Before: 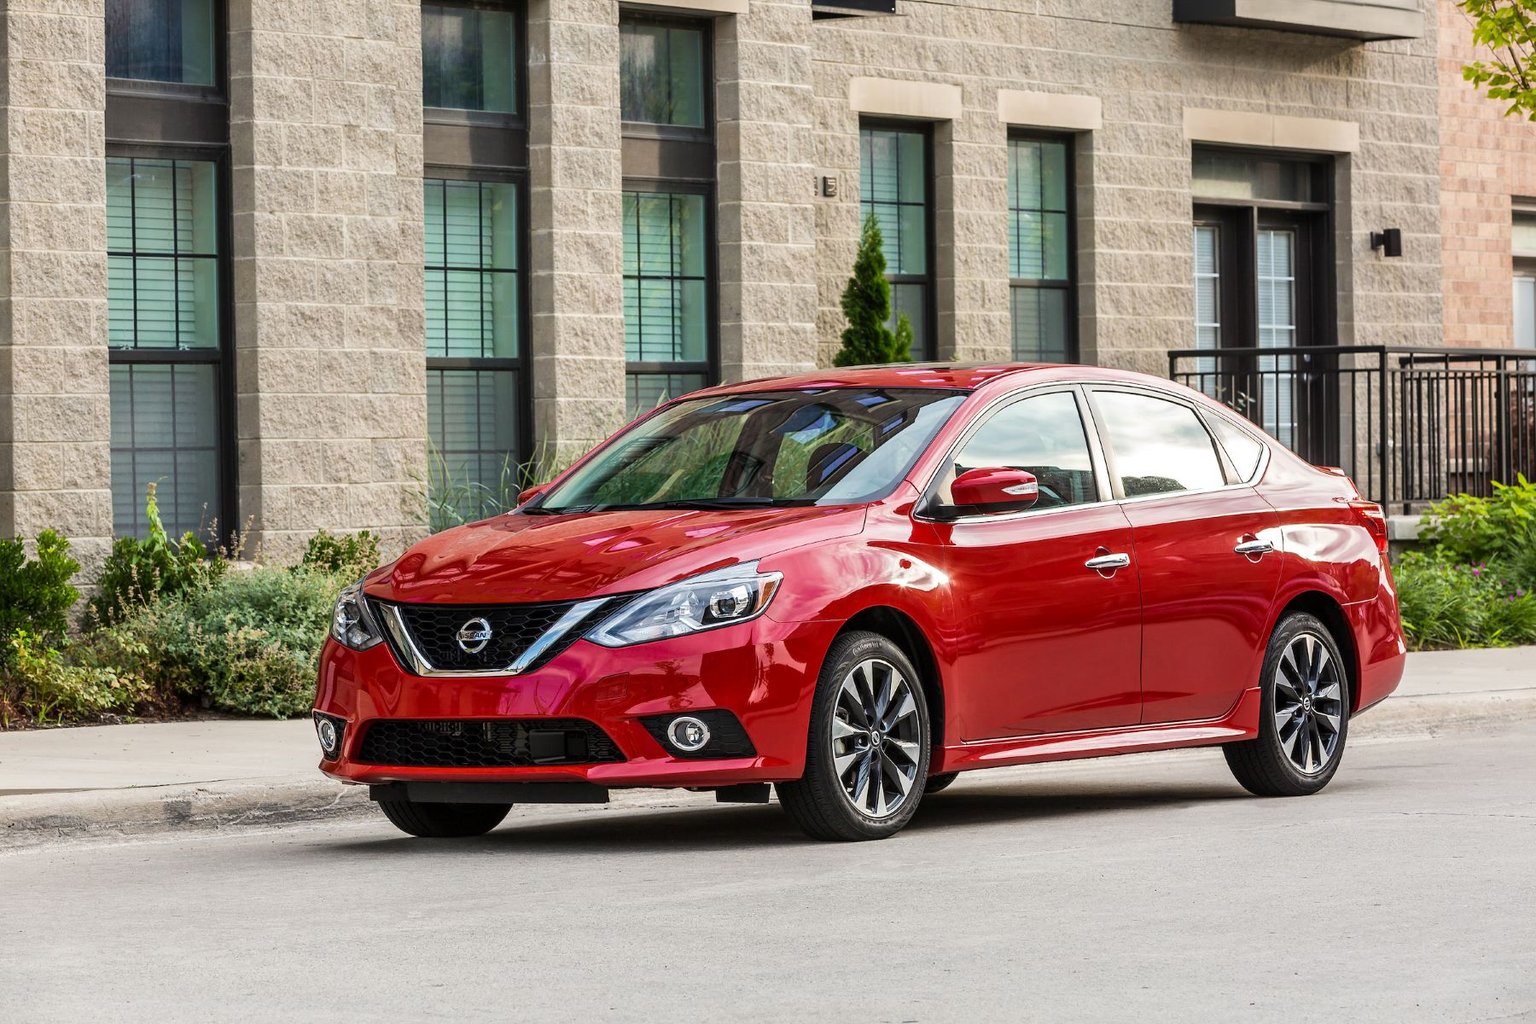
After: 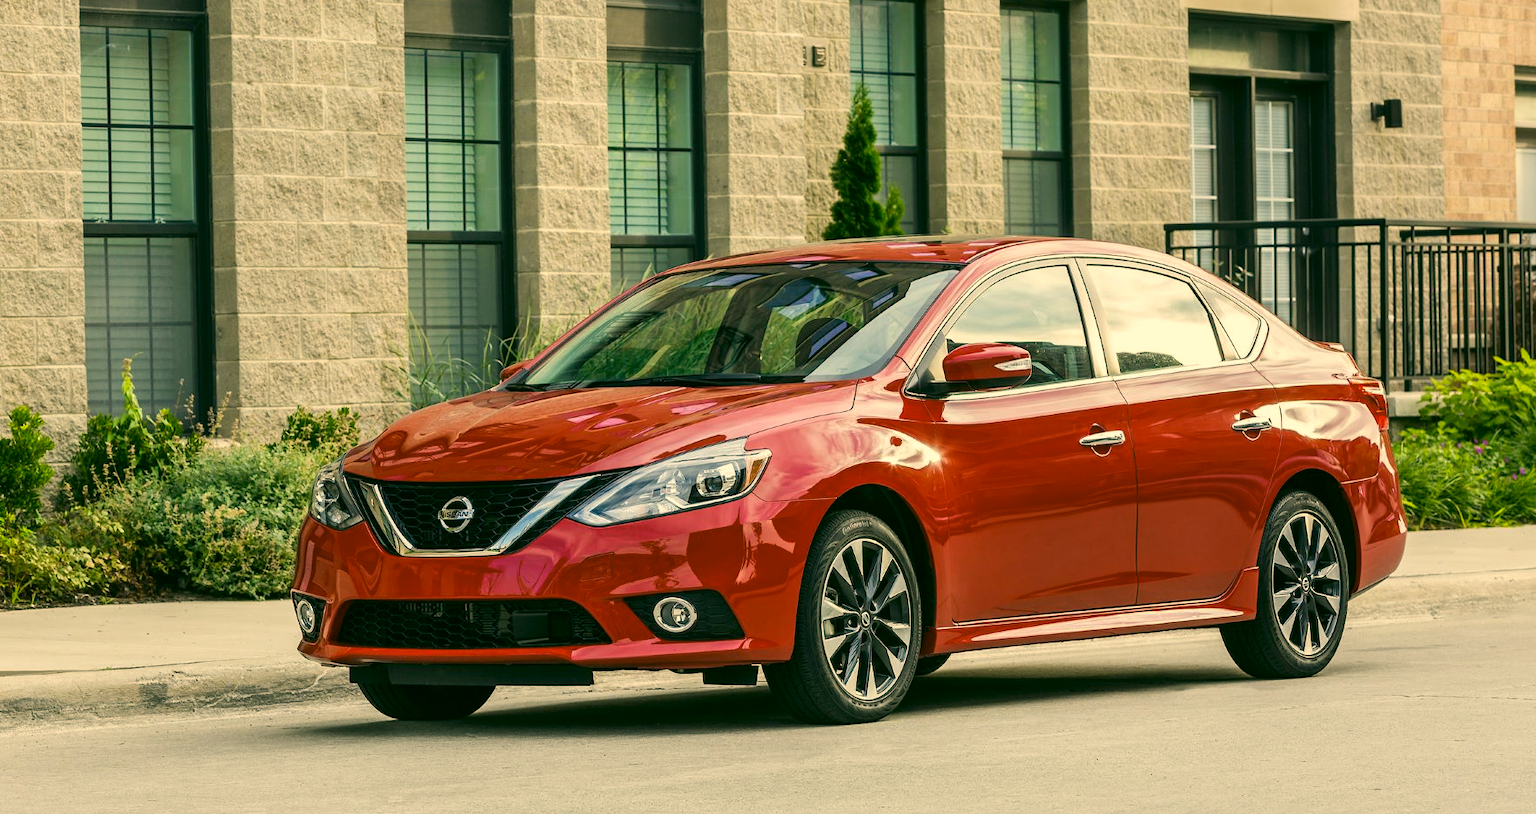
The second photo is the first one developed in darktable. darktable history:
crop and rotate: left 1.818%, top 12.84%, right 0.146%, bottom 9.238%
color correction: highlights a* 4.72, highlights b* 24.66, shadows a* -15.55, shadows b* 3.87
